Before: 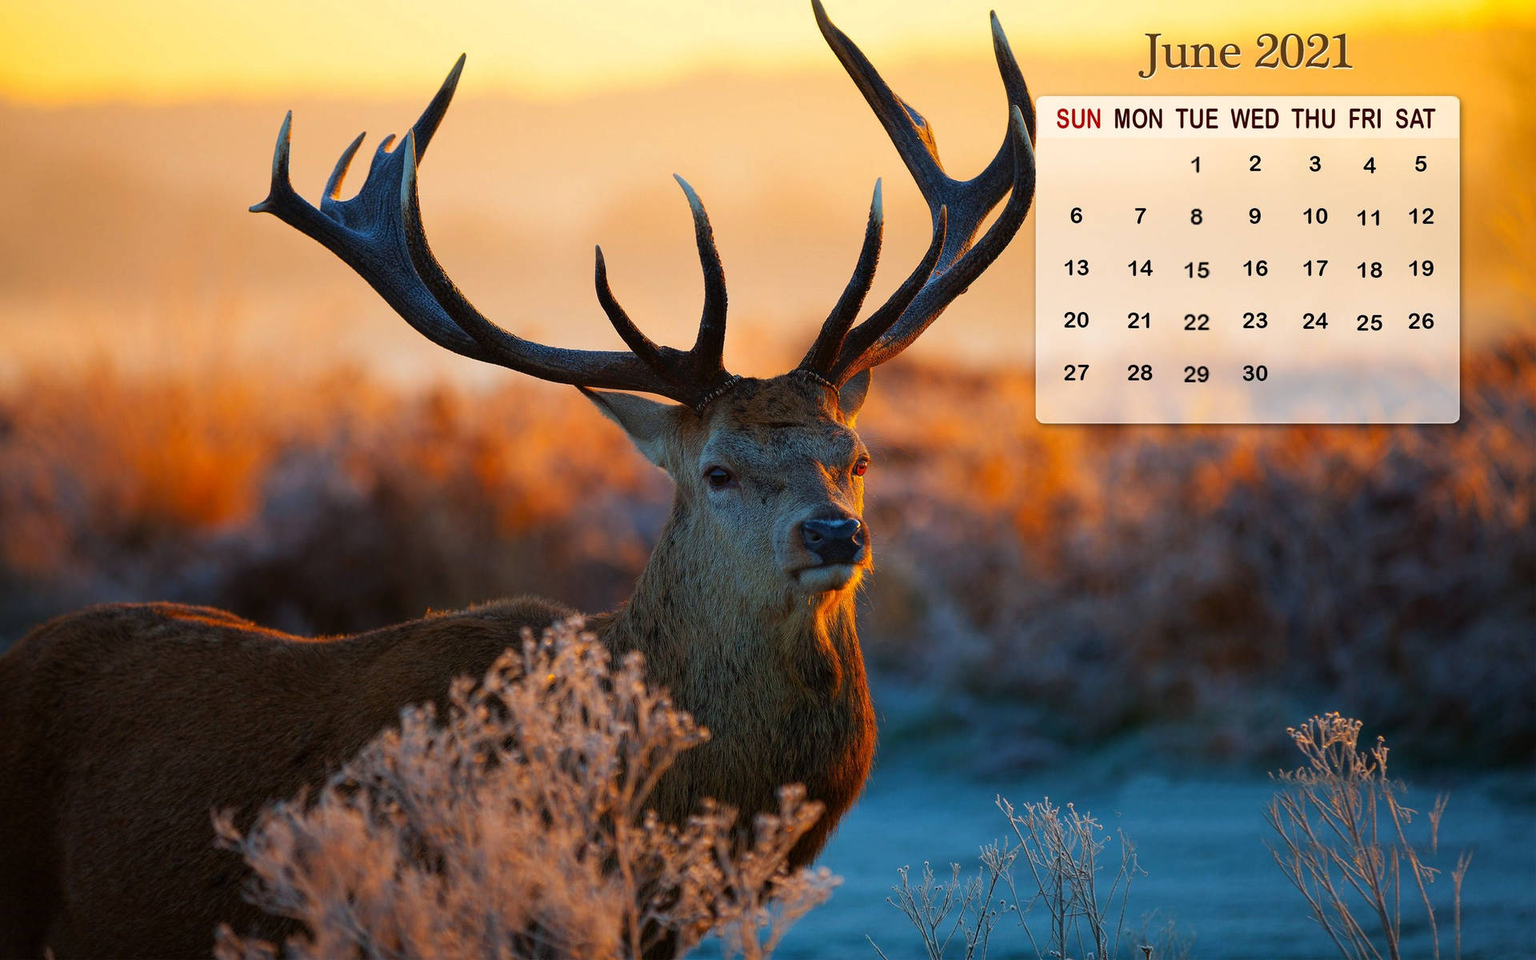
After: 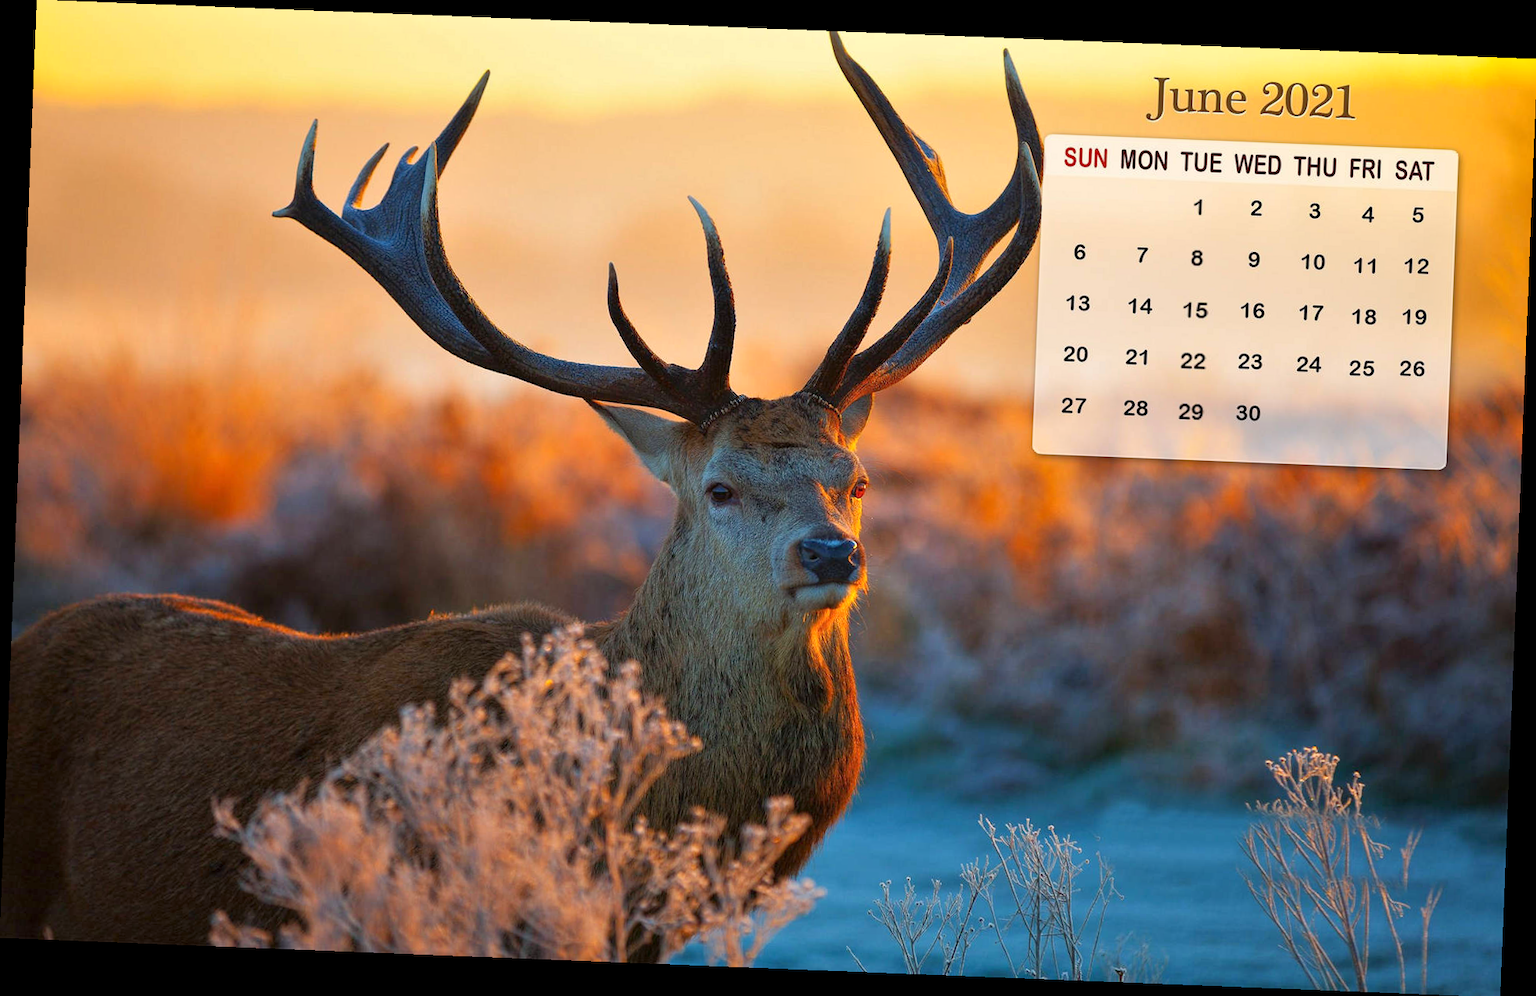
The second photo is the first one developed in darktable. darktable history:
rotate and perspective: rotation 2.27°, automatic cropping off
tone equalizer: -8 EV 1 EV, -7 EV 1 EV, -6 EV 1 EV, -5 EV 1 EV, -4 EV 1 EV, -3 EV 0.75 EV, -2 EV 0.5 EV, -1 EV 0.25 EV
